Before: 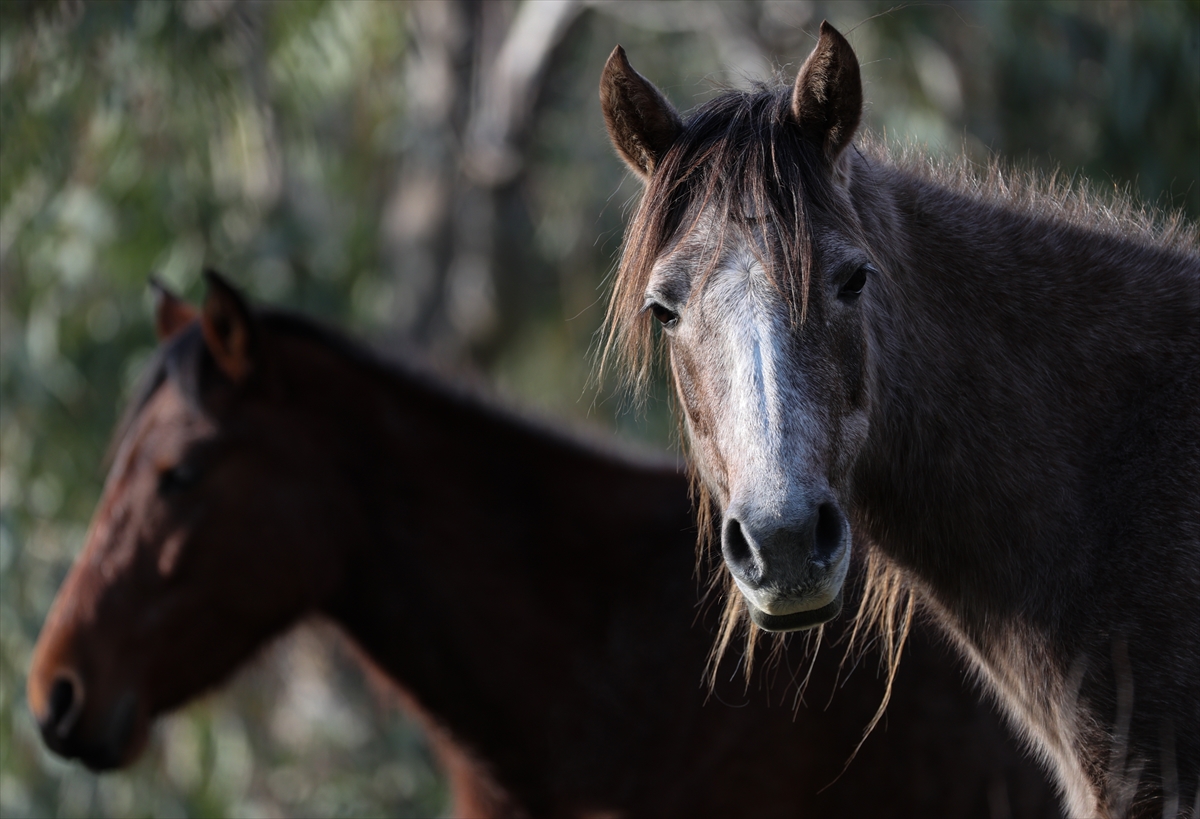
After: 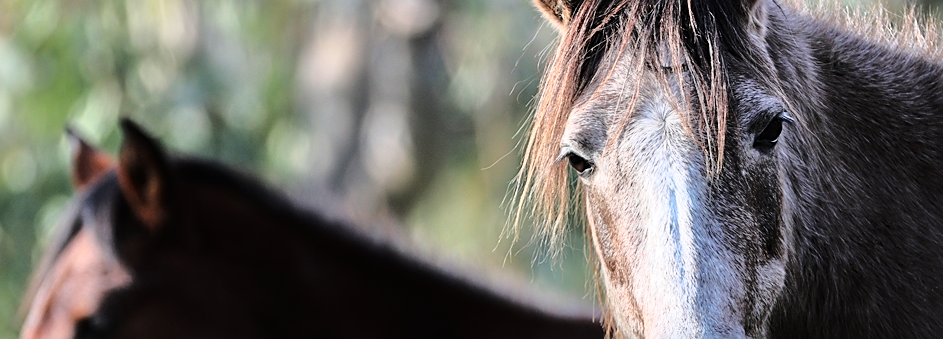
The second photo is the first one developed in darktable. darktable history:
base curve: curves: ch0 [(0, 0) (0.028, 0.03) (0.121, 0.232) (0.46, 0.748) (0.859, 0.968) (1, 1)]
crop: left 7.048%, top 18.547%, right 14.357%, bottom 40.002%
tone equalizer: -7 EV 0.147 EV, -6 EV 0.608 EV, -5 EV 1.15 EV, -4 EV 1.32 EV, -3 EV 1.18 EV, -2 EV 0.6 EV, -1 EV 0.148 EV
sharpen: on, module defaults
